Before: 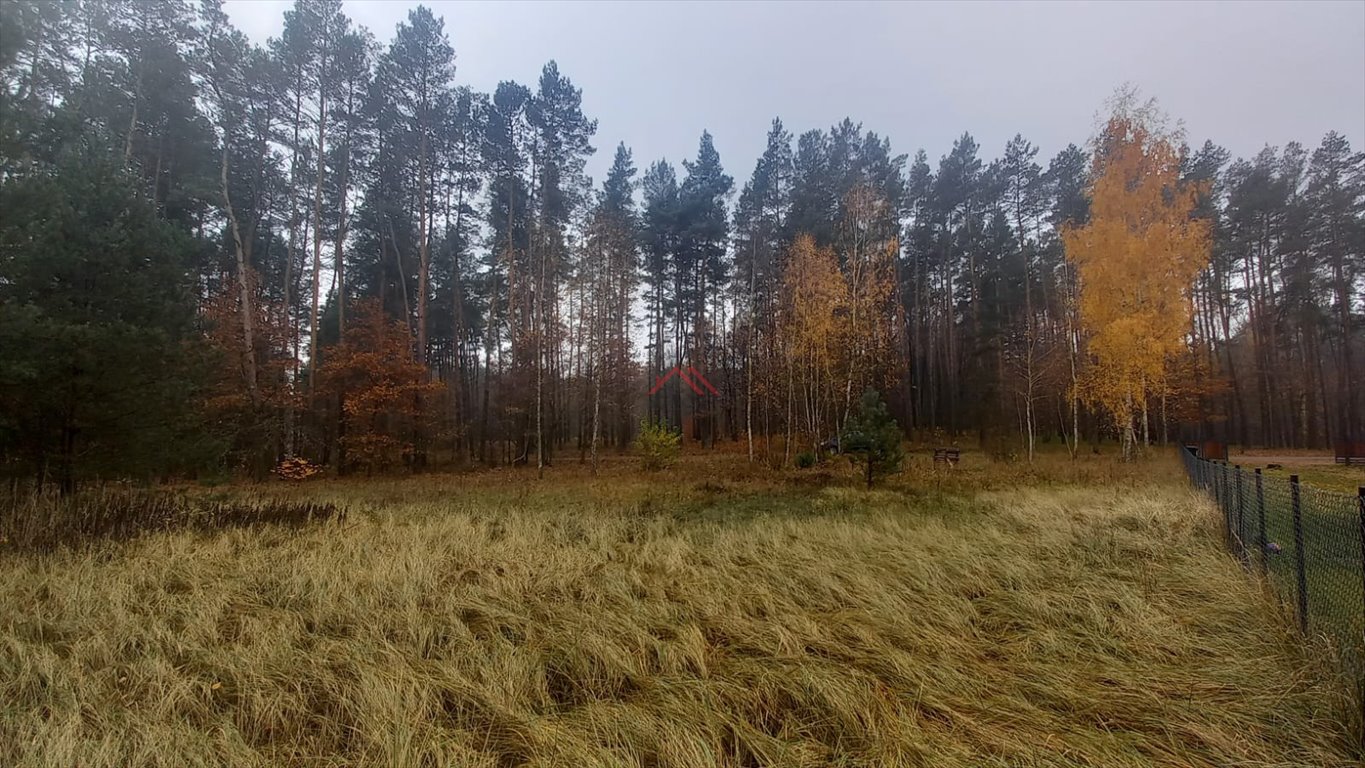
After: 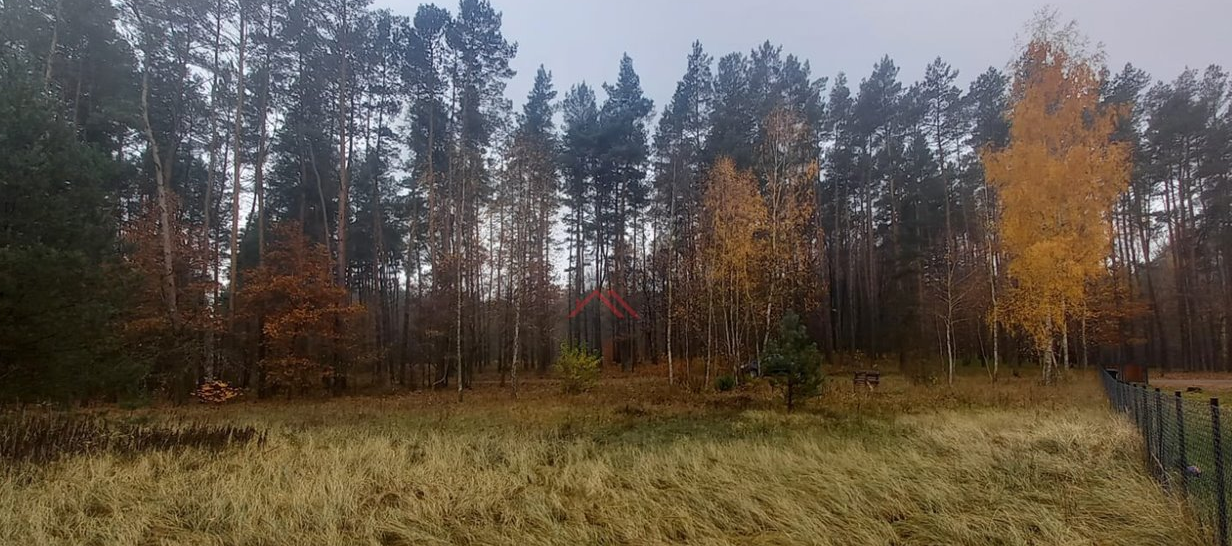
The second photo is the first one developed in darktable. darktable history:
crop: left 5.889%, top 10.028%, right 3.819%, bottom 18.831%
